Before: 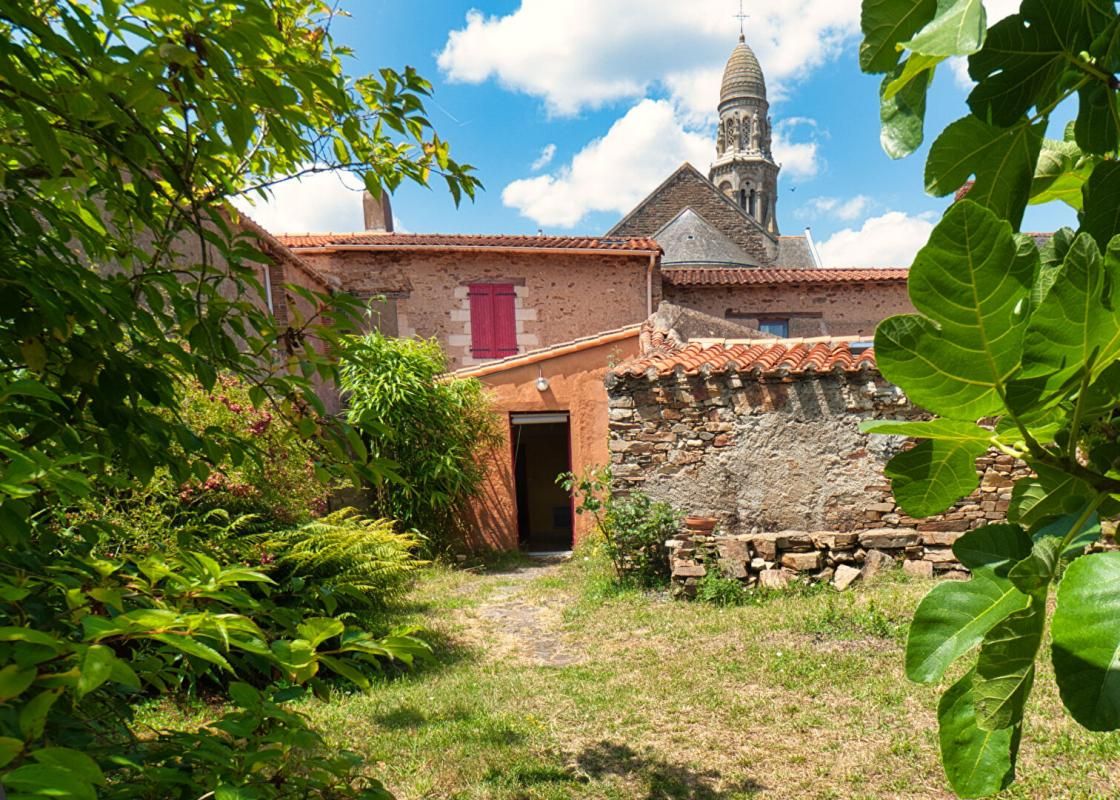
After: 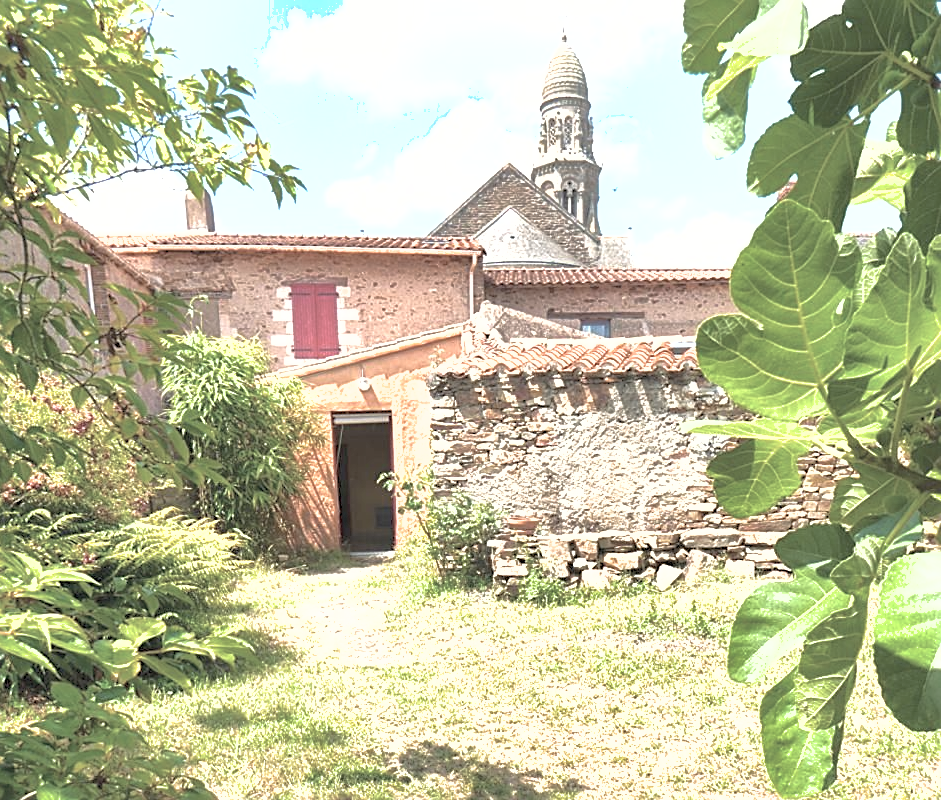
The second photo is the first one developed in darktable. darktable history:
contrast equalizer: y [[0.502, 0.505, 0.512, 0.529, 0.564, 0.588], [0.5 ×6], [0.502, 0.505, 0.512, 0.529, 0.564, 0.588], [0, 0.001, 0.001, 0.004, 0.008, 0.011], [0, 0.001, 0.001, 0.004, 0.008, 0.011]], mix -0.315
shadows and highlights: on, module defaults
contrast brightness saturation: brightness 0.188, saturation -0.484
sharpen: amount 0.498
exposure: black level correction 0, exposure 1.492 EV, compensate highlight preservation false
crop: left 15.975%
